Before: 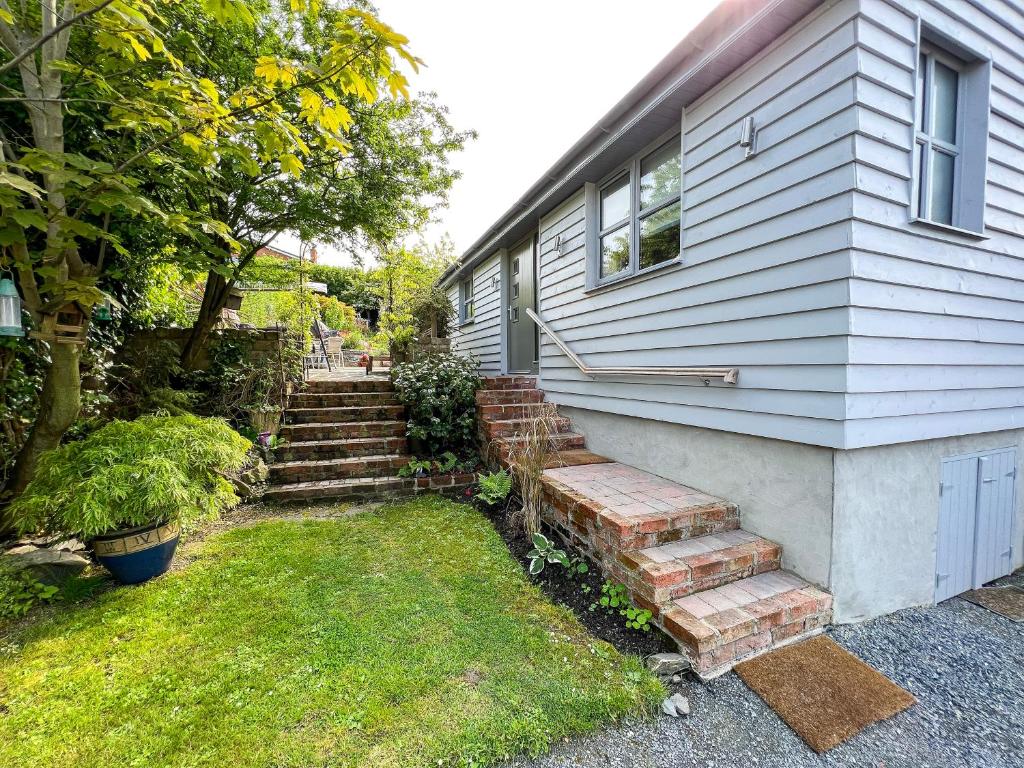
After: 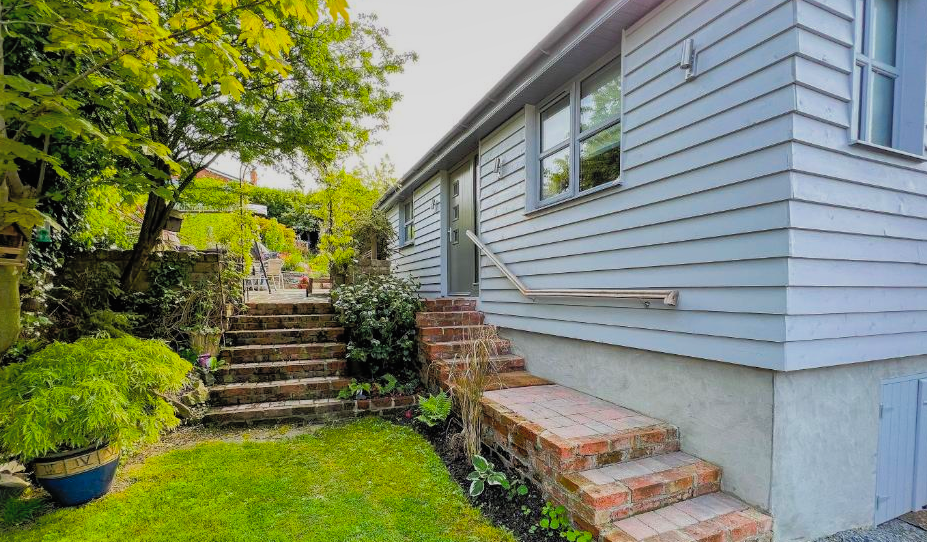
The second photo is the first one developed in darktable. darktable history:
color balance rgb: global offset › luminance 0.751%, linear chroma grading › global chroma 14.525%, perceptual saturation grading › global saturation 19.937%
crop: left 5.925%, top 10.258%, right 3.546%, bottom 19.157%
shadows and highlights: shadows 61.21, highlights -59.79
filmic rgb: black relative exposure -11.85 EV, white relative exposure 5.45 EV, hardness 4.48, latitude 49.61%, contrast 1.141
